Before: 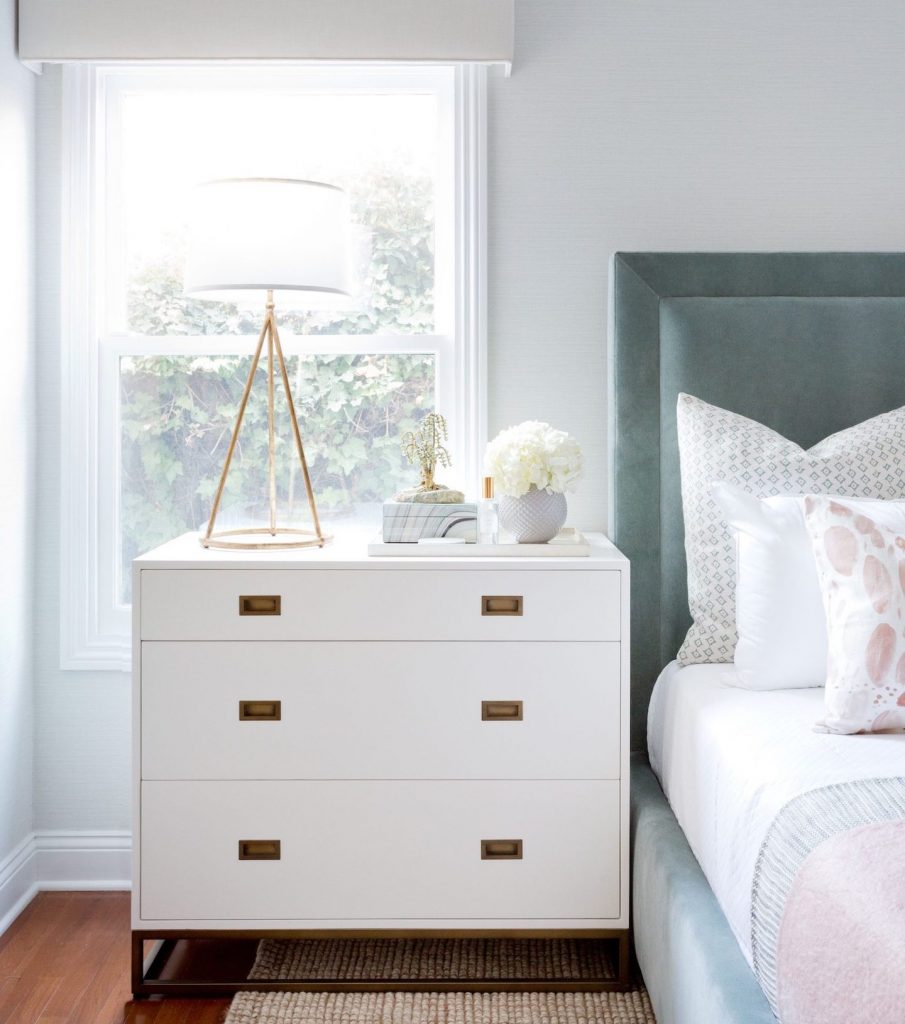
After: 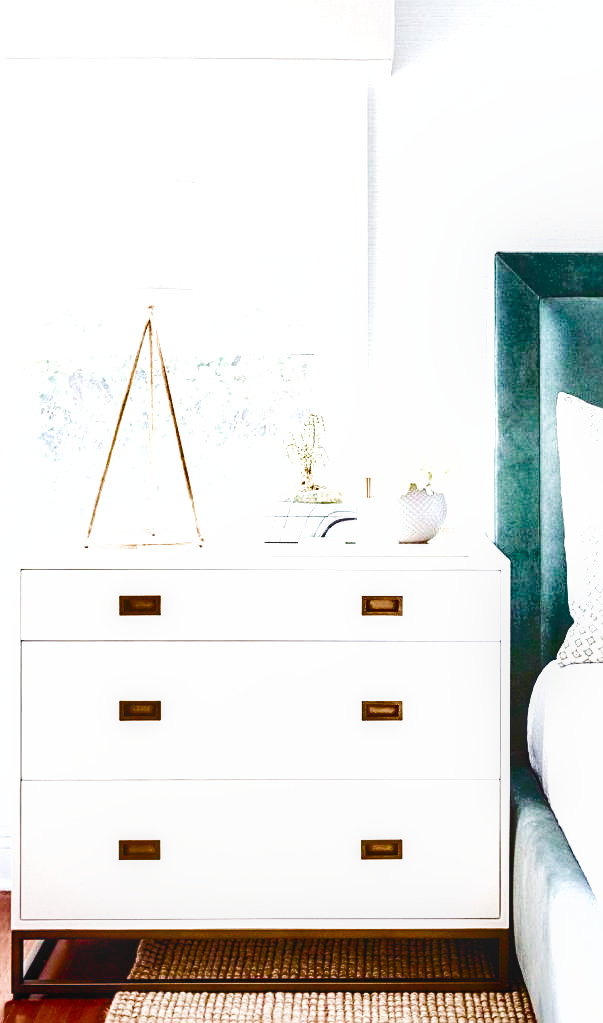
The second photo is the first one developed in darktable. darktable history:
sharpen: on, module defaults
crop and rotate: left 13.404%, right 19.912%
exposure: exposure 2.189 EV, compensate highlight preservation false
filmic rgb: black relative exposure -7.65 EV, white relative exposure 4.56 EV, hardness 3.61, color science v4 (2020)
local contrast: on, module defaults
shadows and highlights: radius 172.23, shadows 26.41, white point adjustment 3.17, highlights -68.82, soften with gaussian
color balance rgb: linear chroma grading › shadows -39.892%, linear chroma grading › highlights 39.184%, linear chroma grading › global chroma 44.407%, linear chroma grading › mid-tones -29.998%, perceptual saturation grading › global saturation 20.237%, perceptual saturation grading › highlights -19.722%, perceptual saturation grading › shadows 29.815%, global vibrance 45.189%
